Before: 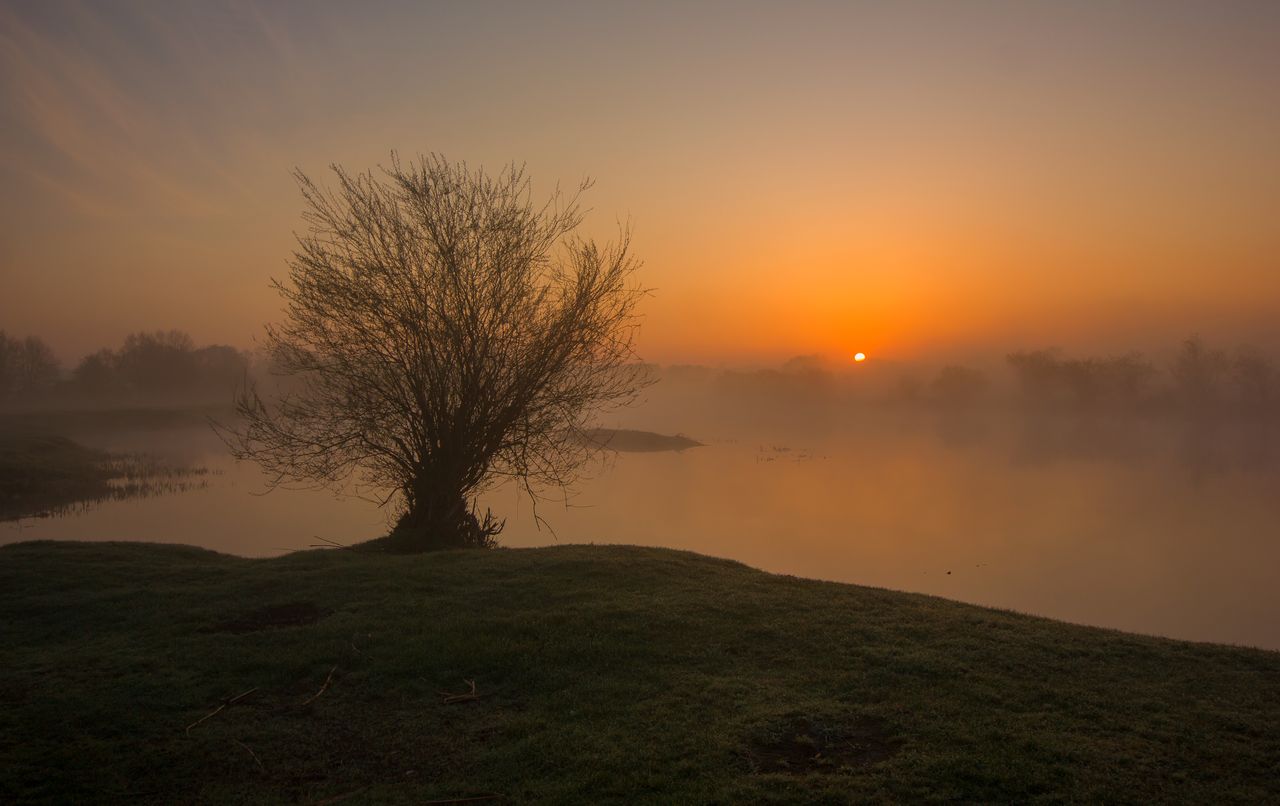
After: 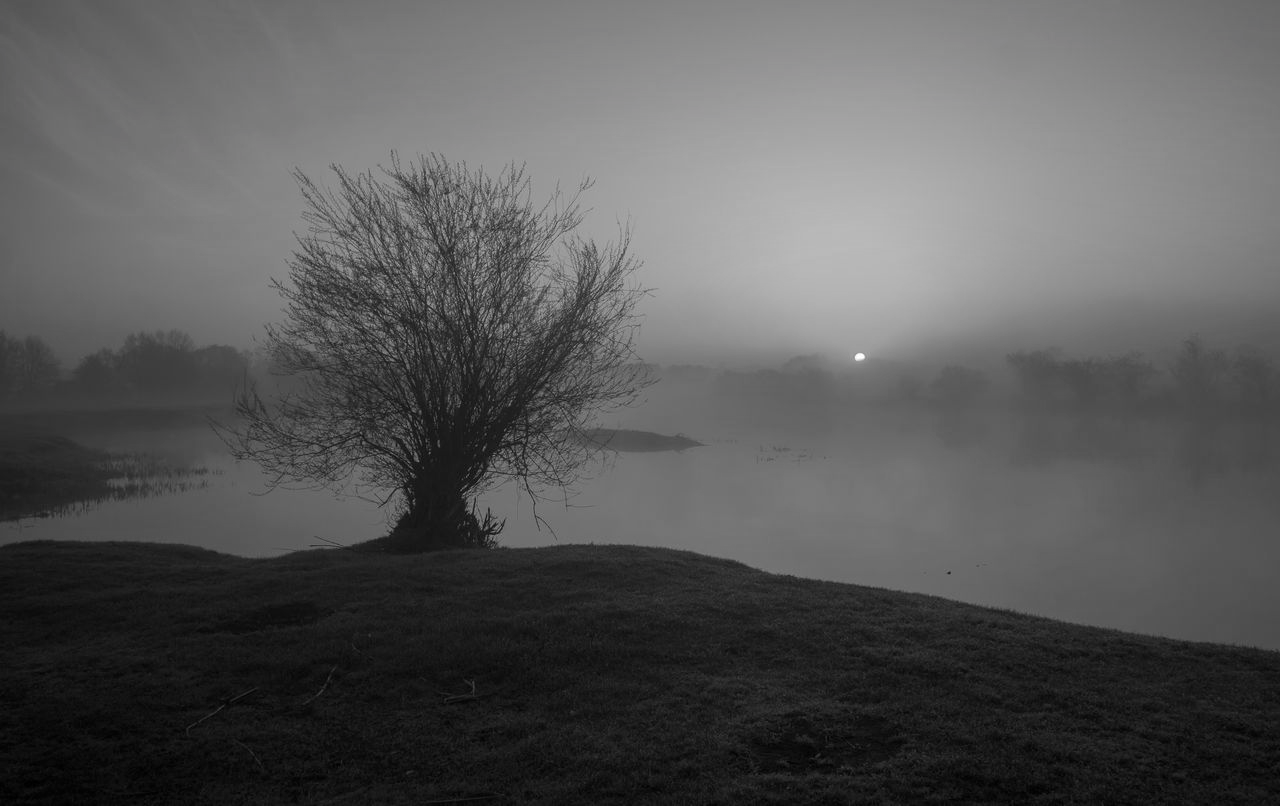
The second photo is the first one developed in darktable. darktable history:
white balance: red 0.98, blue 1.61
color zones: curves: ch1 [(0, -0.014) (0.143, -0.013) (0.286, -0.013) (0.429, -0.016) (0.571, -0.019) (0.714, -0.015) (0.857, 0.002) (1, -0.014)]
